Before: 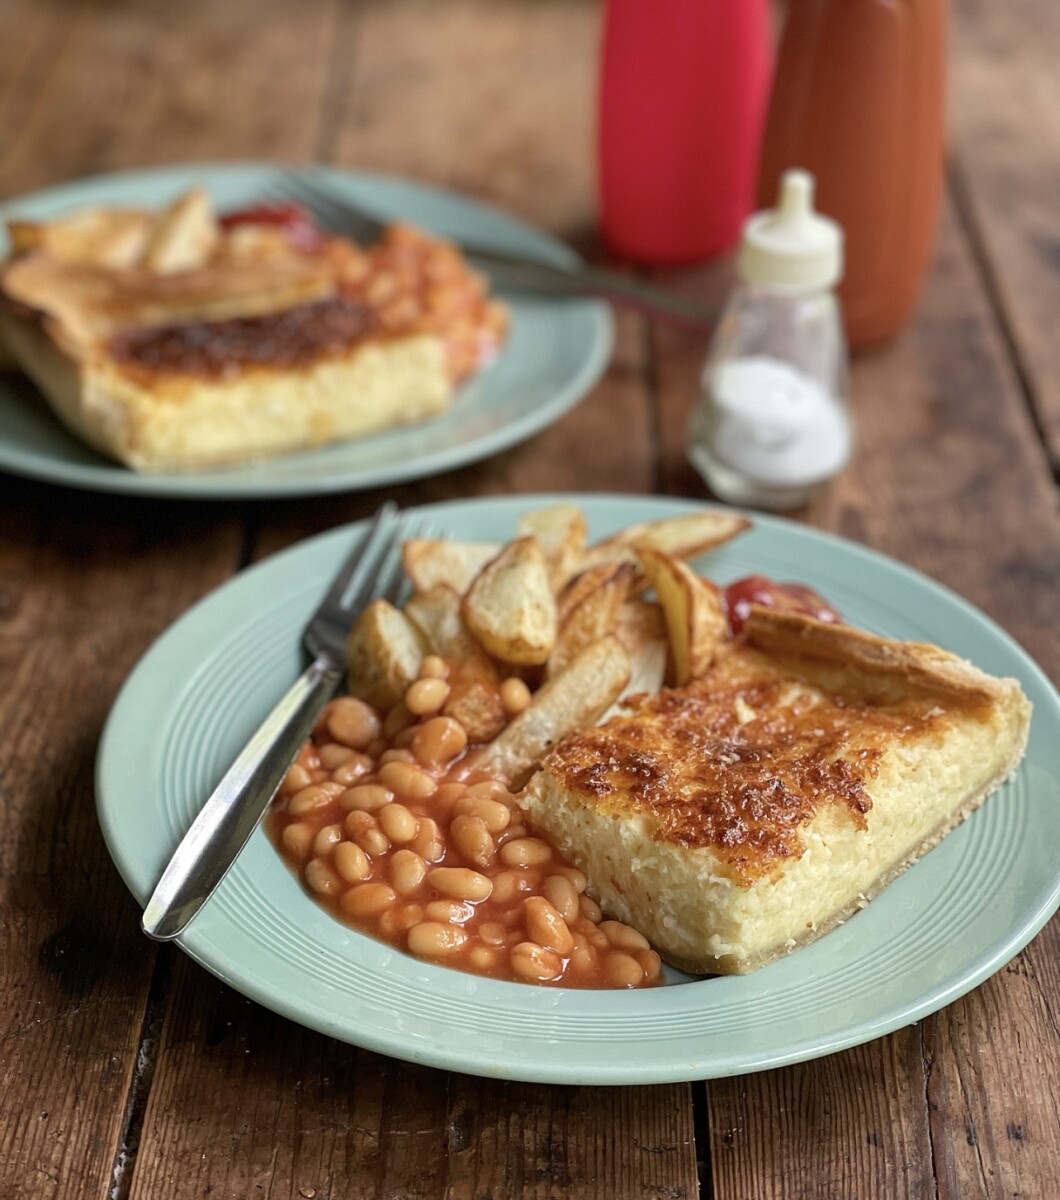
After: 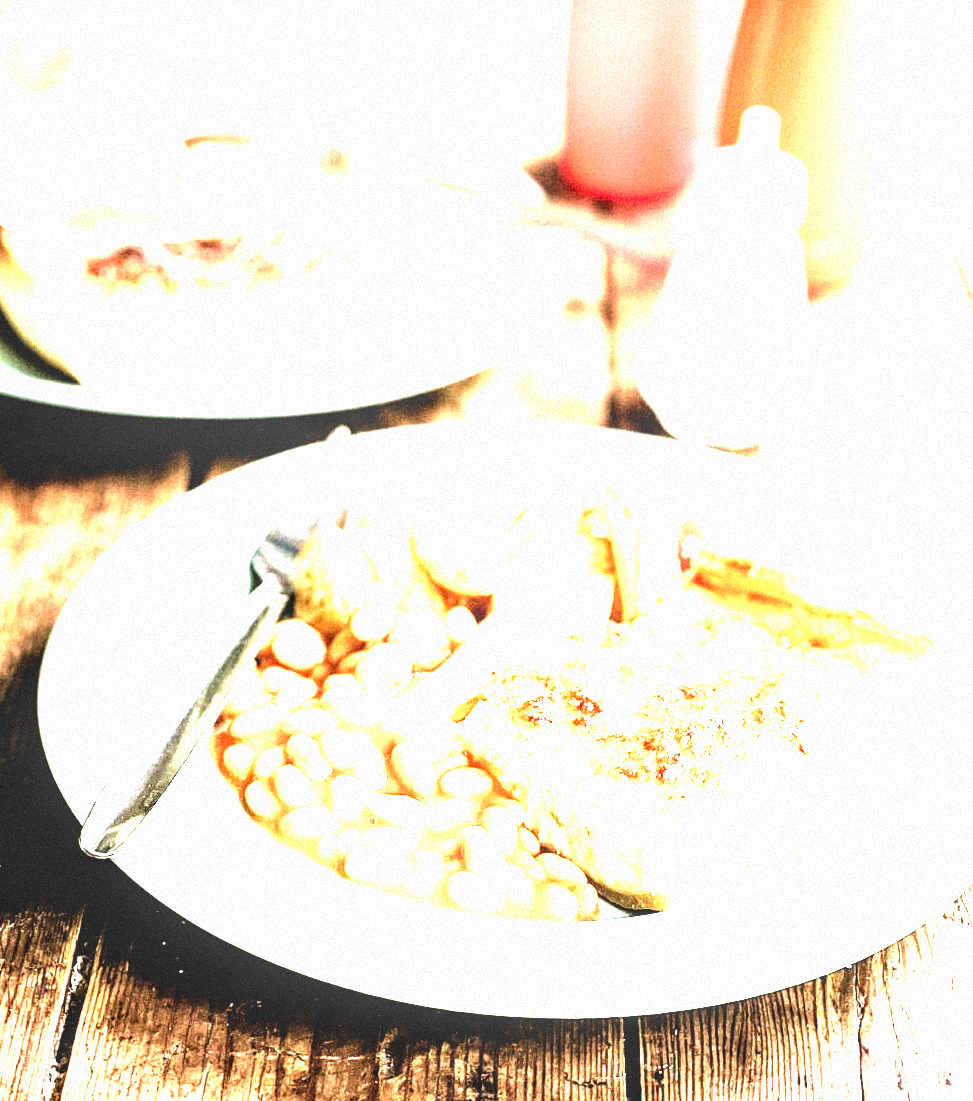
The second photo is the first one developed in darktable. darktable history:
exposure: black level correction 0, exposure 1.675 EV, compensate exposure bias true, compensate highlight preservation false
velvia: on, module defaults
levels: levels [0, 0.281, 0.562]
filmic rgb: black relative exposure -4.14 EV, white relative exposure 5.1 EV, hardness 2.11, contrast 1.165
local contrast: detail 130%
grain: mid-tones bias 0%
crop and rotate: angle -1.96°, left 3.097%, top 4.154%, right 1.586%, bottom 0.529%
tone equalizer: -8 EV -0.75 EV, -7 EV -0.7 EV, -6 EV -0.6 EV, -5 EV -0.4 EV, -3 EV 0.4 EV, -2 EV 0.6 EV, -1 EV 0.7 EV, +0 EV 0.75 EV, edges refinement/feathering 500, mask exposure compensation -1.57 EV, preserve details no
